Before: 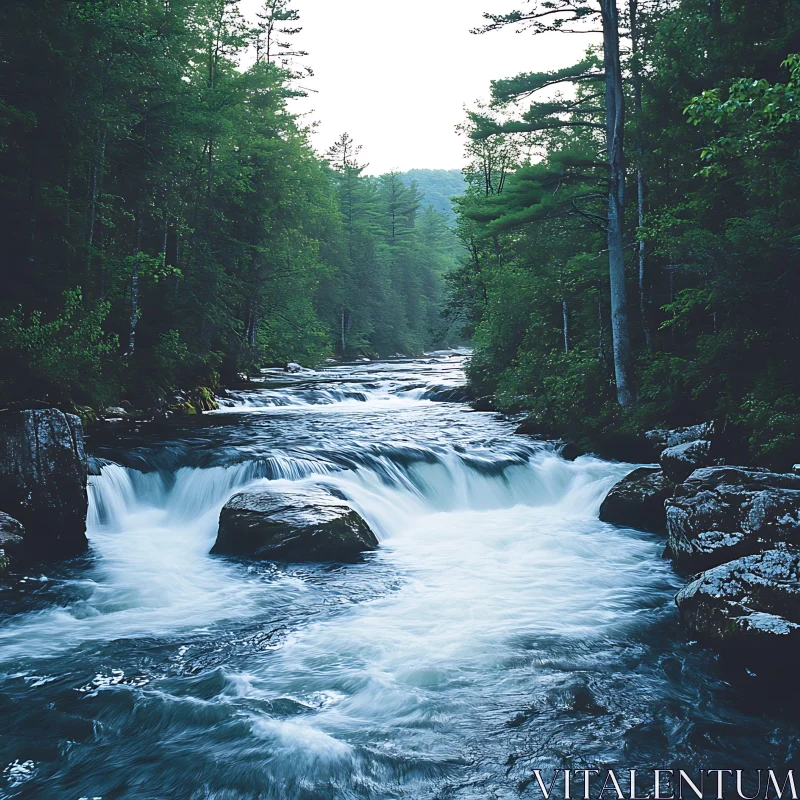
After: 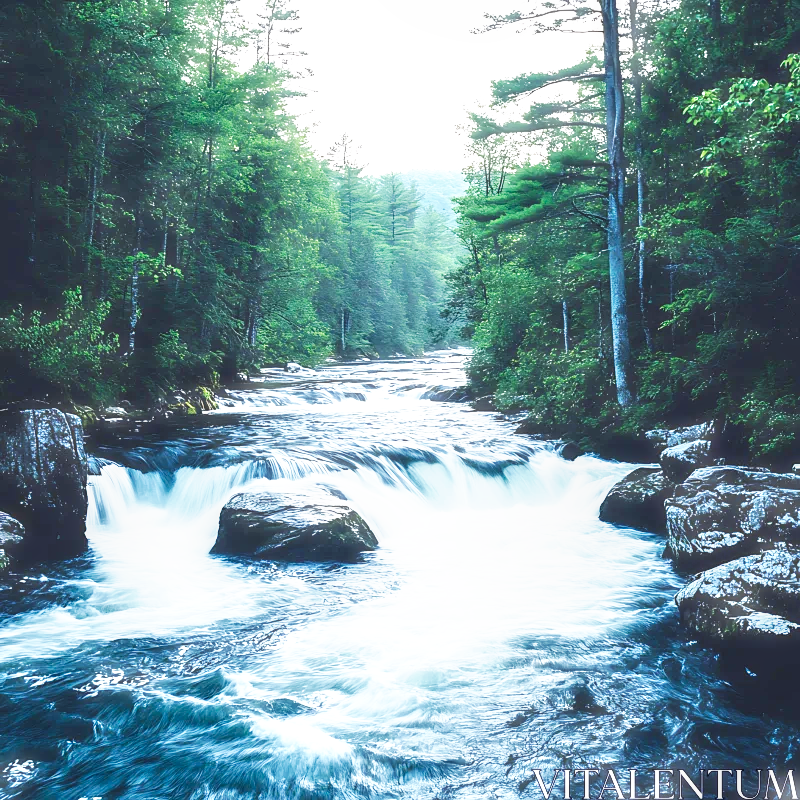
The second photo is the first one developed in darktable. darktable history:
exposure: exposure 0.203 EV, compensate exposure bias true, compensate highlight preservation false
local contrast: on, module defaults
base curve: curves: ch0 [(0, 0) (0.007, 0.004) (0.027, 0.03) (0.046, 0.07) (0.207, 0.54) (0.442, 0.872) (0.673, 0.972) (1, 1)], preserve colors none
haze removal: strength -0.088, distance 0.359, compatibility mode true, adaptive false
